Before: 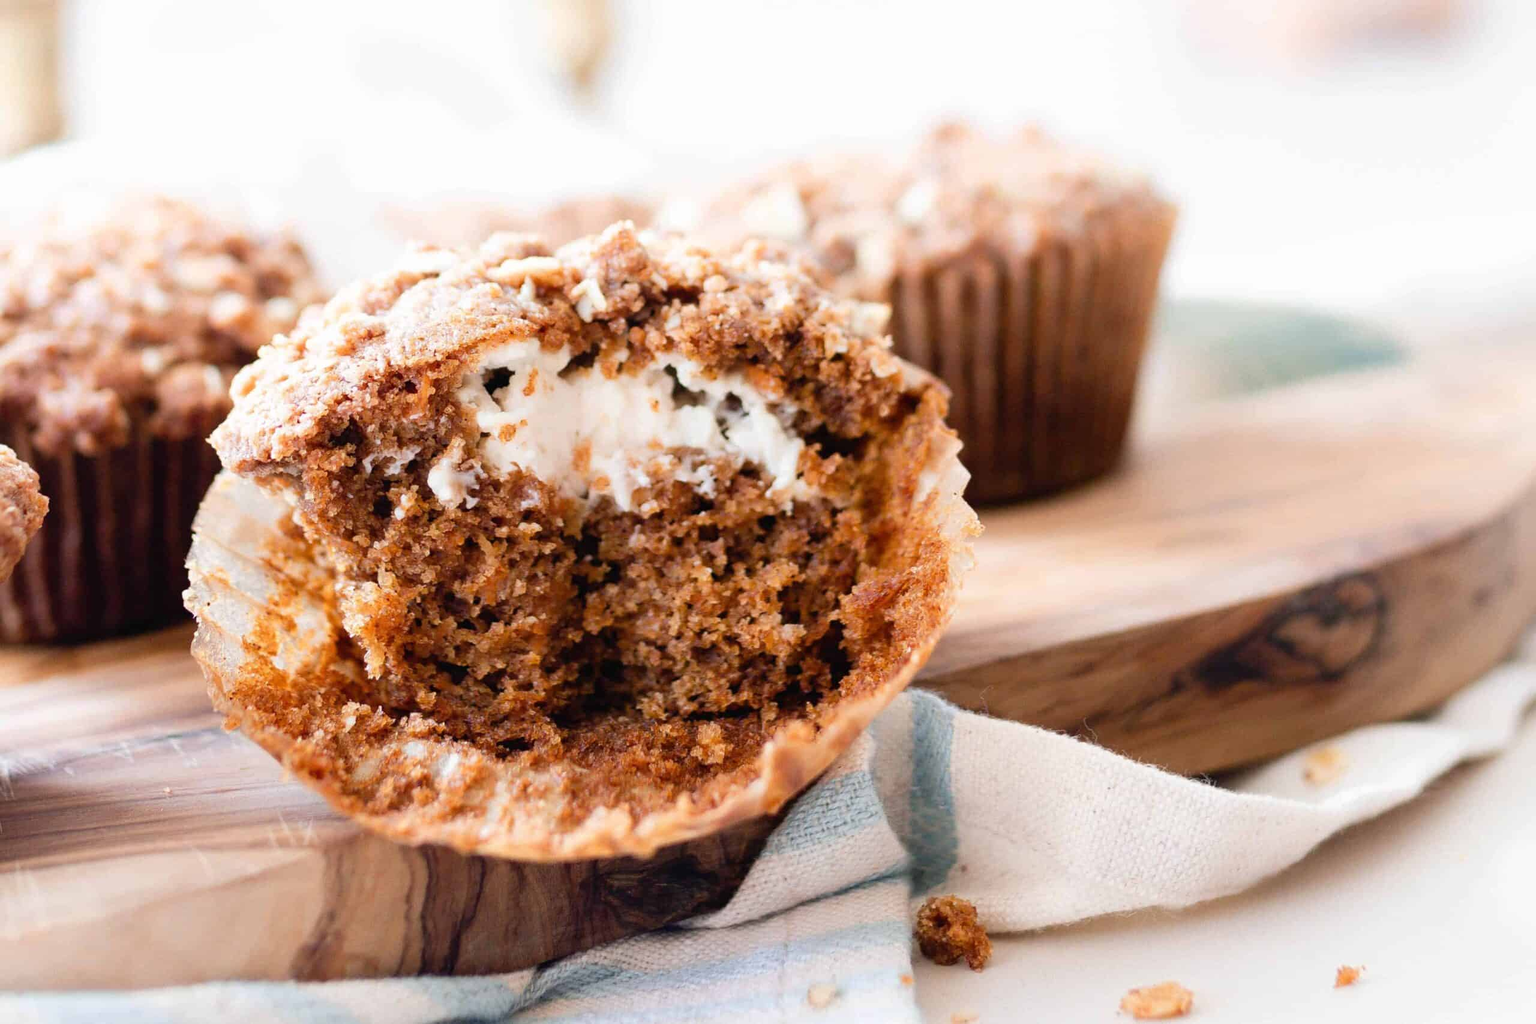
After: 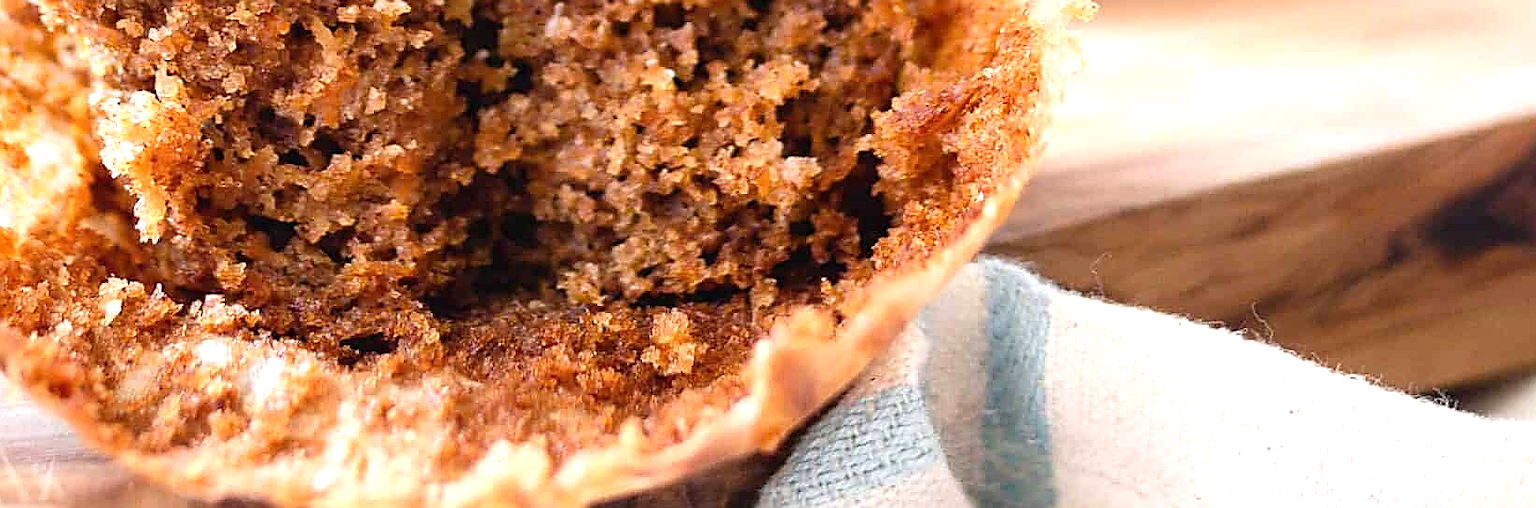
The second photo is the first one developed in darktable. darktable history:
exposure: exposure 0.6 EV, compensate highlight preservation false
sharpen: radius 1.4, amount 1.25, threshold 0.7
crop: left 18.091%, top 51.13%, right 17.525%, bottom 16.85%
